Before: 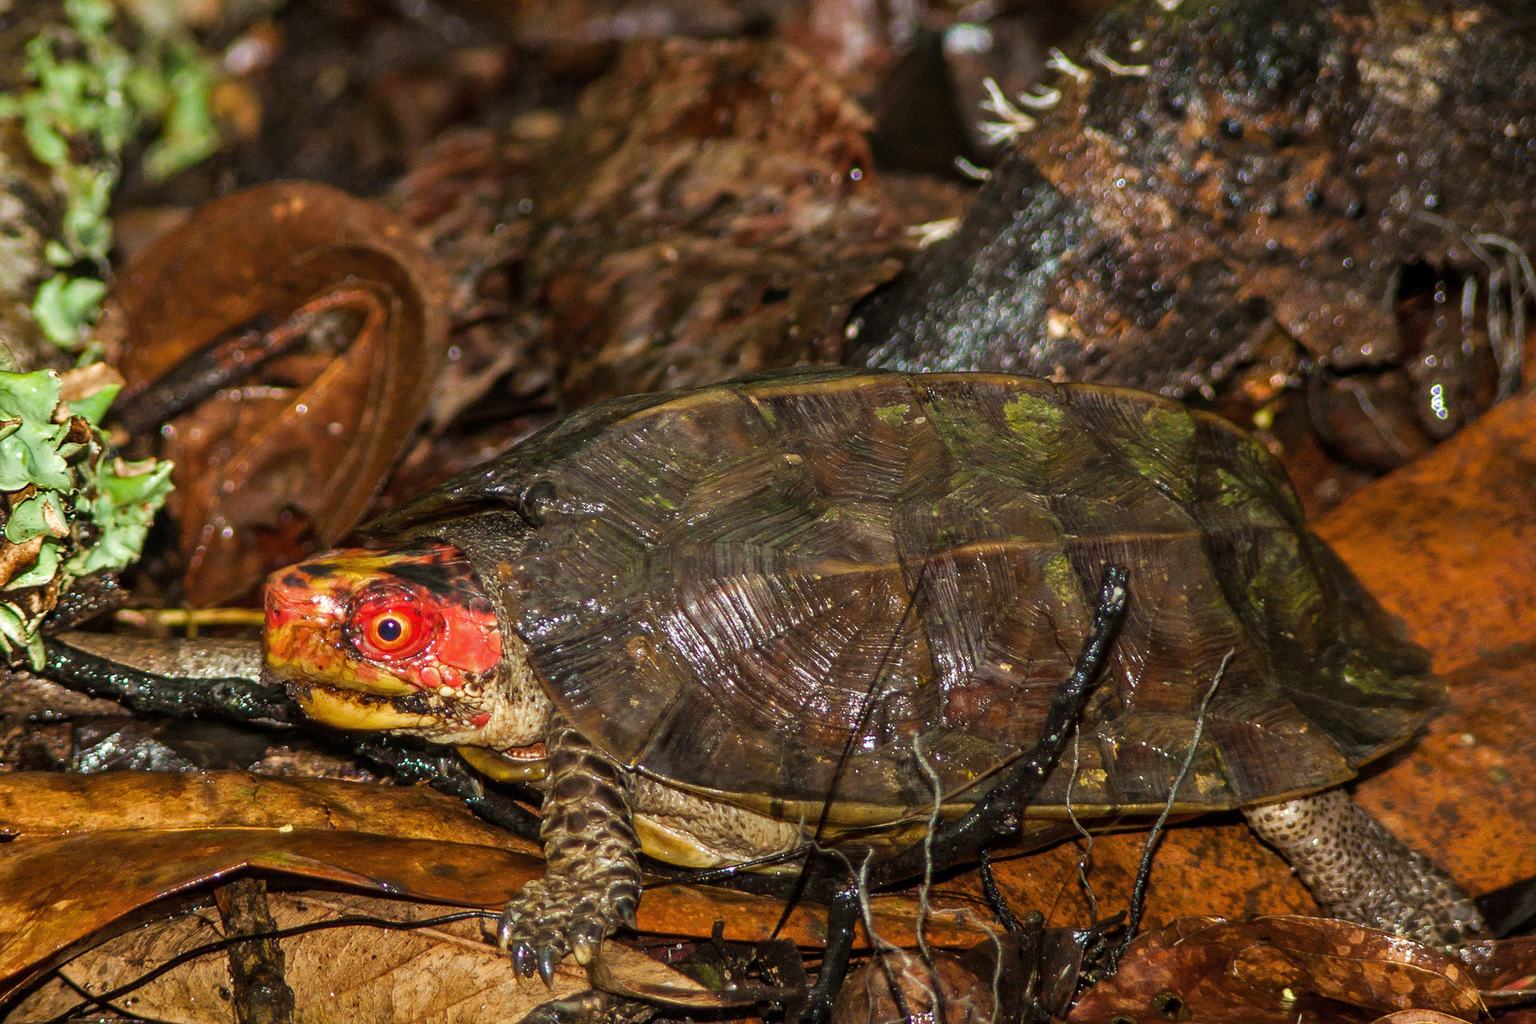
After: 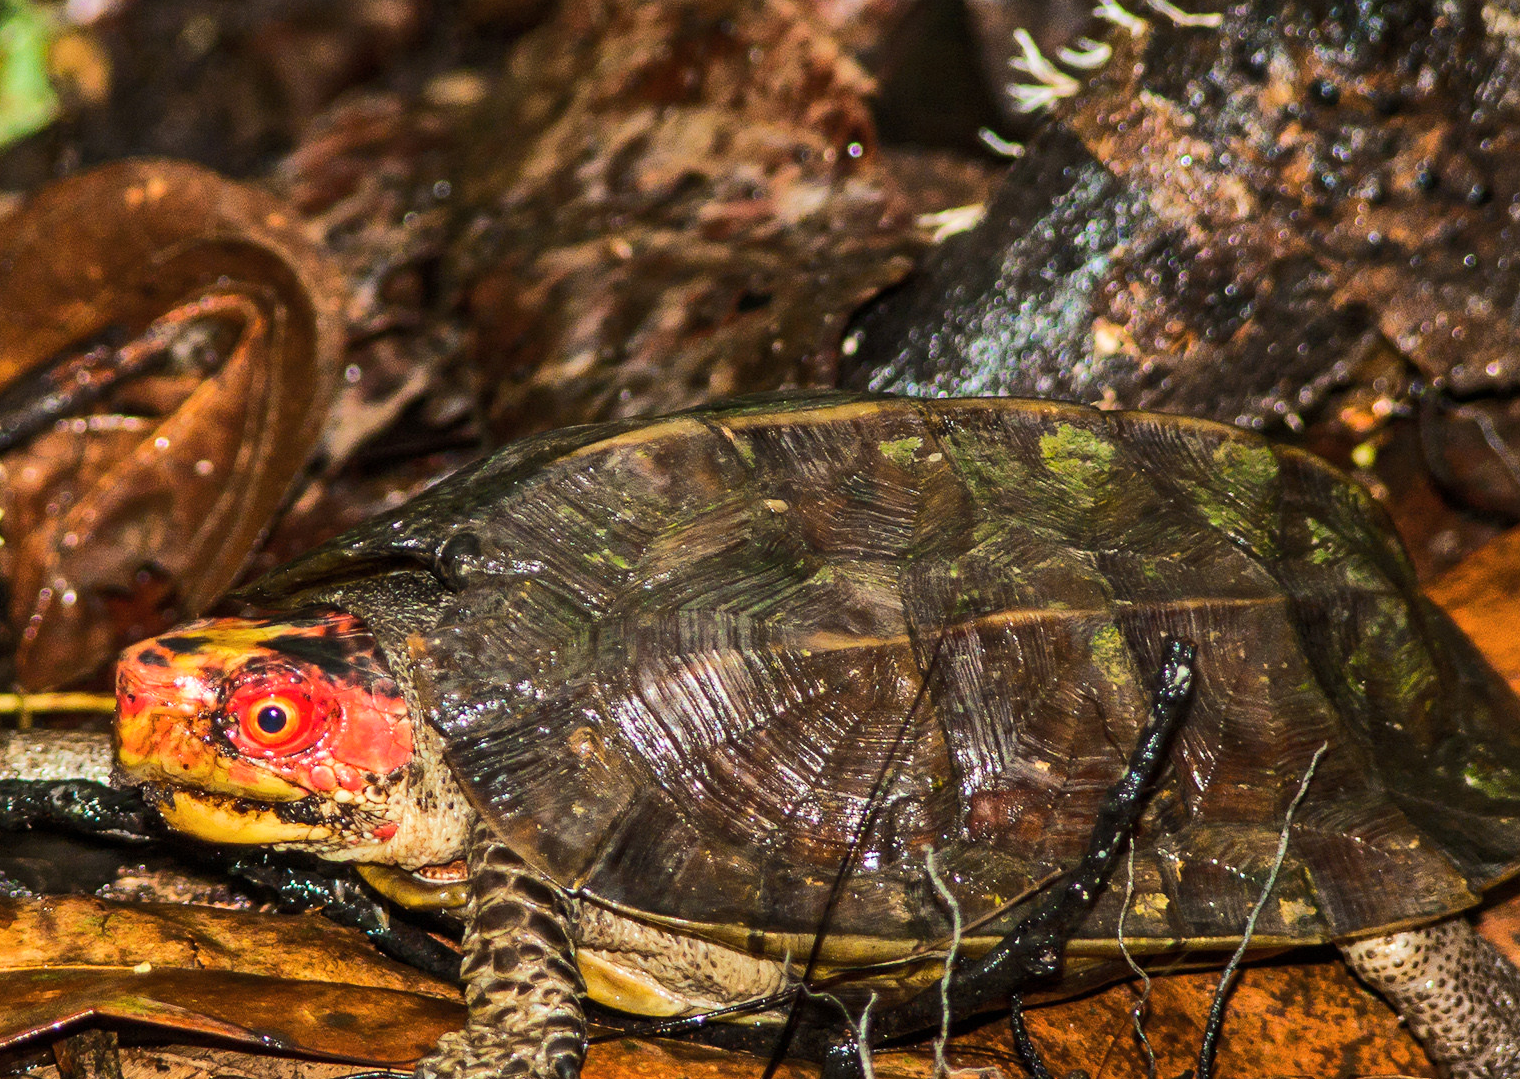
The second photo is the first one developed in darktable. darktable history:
rgb curve: curves: ch0 [(0, 0) (0.284, 0.292) (0.505, 0.644) (1, 1)], compensate middle gray true
crop: left 11.225%, top 5.381%, right 9.565%, bottom 10.314%
